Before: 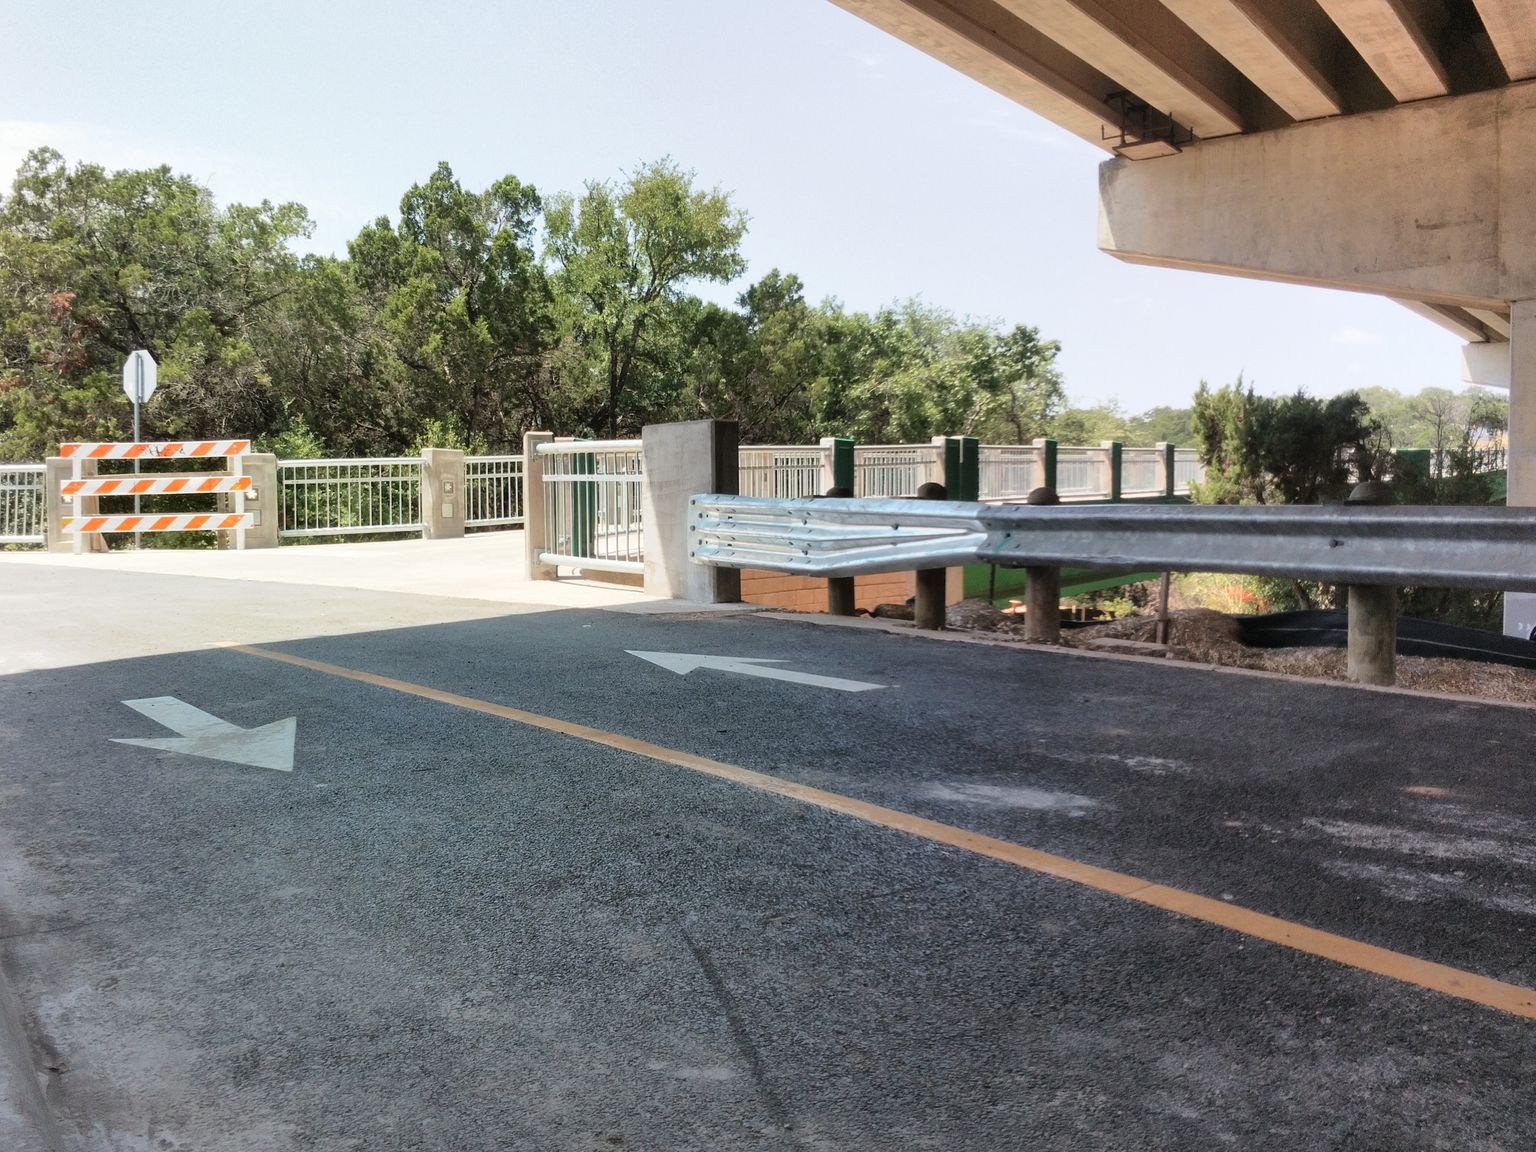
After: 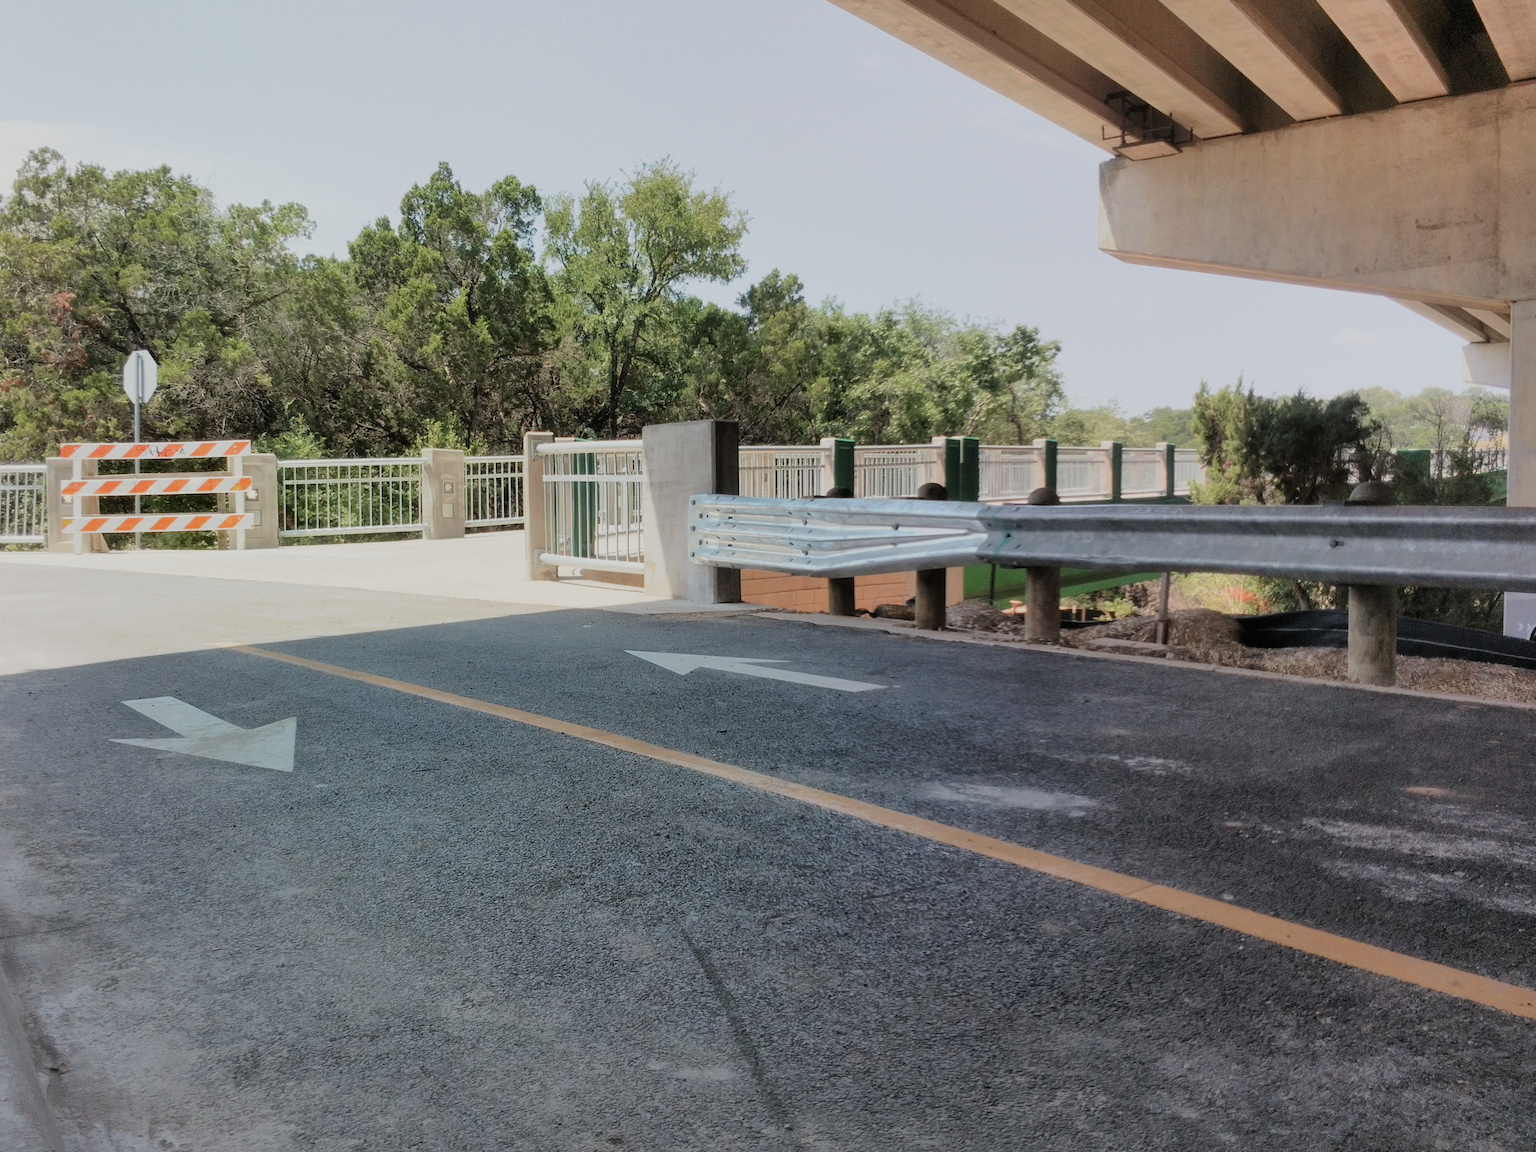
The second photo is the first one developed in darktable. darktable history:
filmic rgb: middle gray luminance 18.25%, black relative exposure -10.4 EV, white relative exposure 3.4 EV, target black luminance 0%, hardness 6.05, latitude 98.96%, contrast 0.836, shadows ↔ highlights balance 0.575%
